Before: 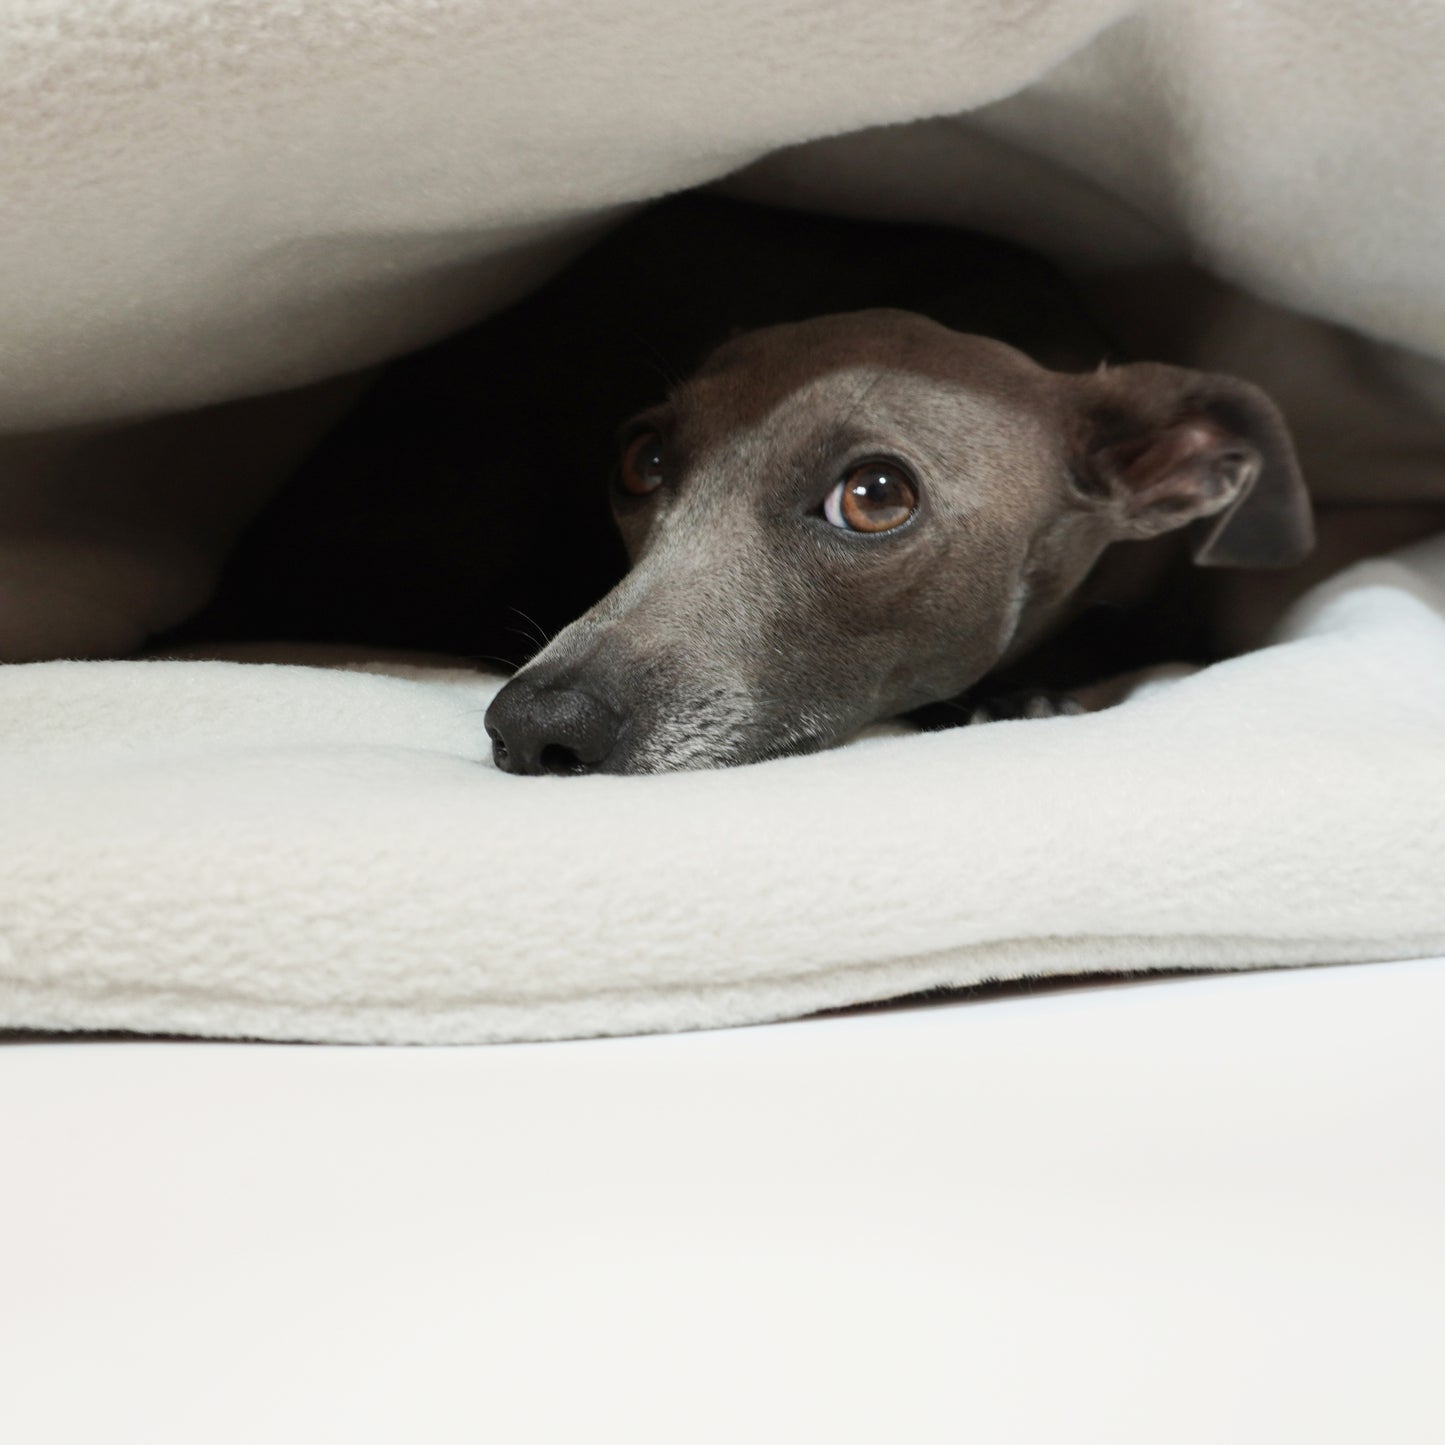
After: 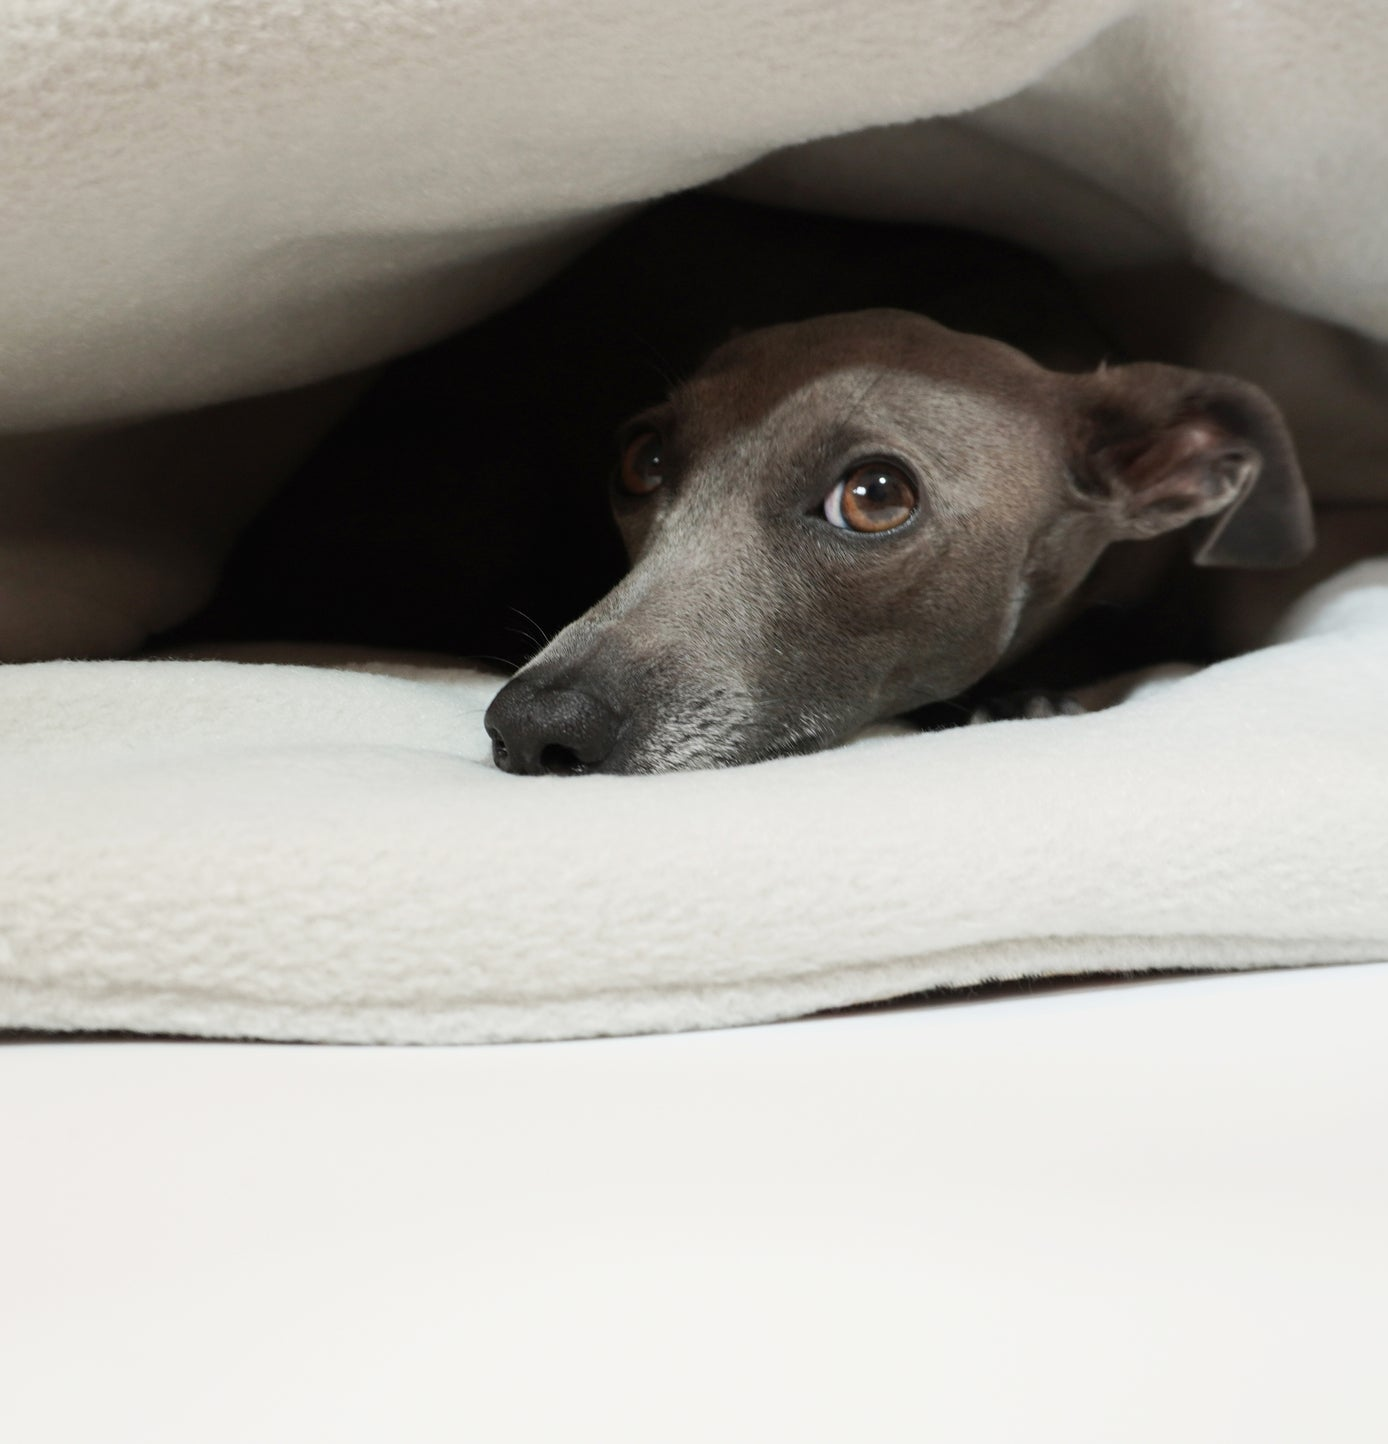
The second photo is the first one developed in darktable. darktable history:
crop: right 3.927%, bottom 0.016%
